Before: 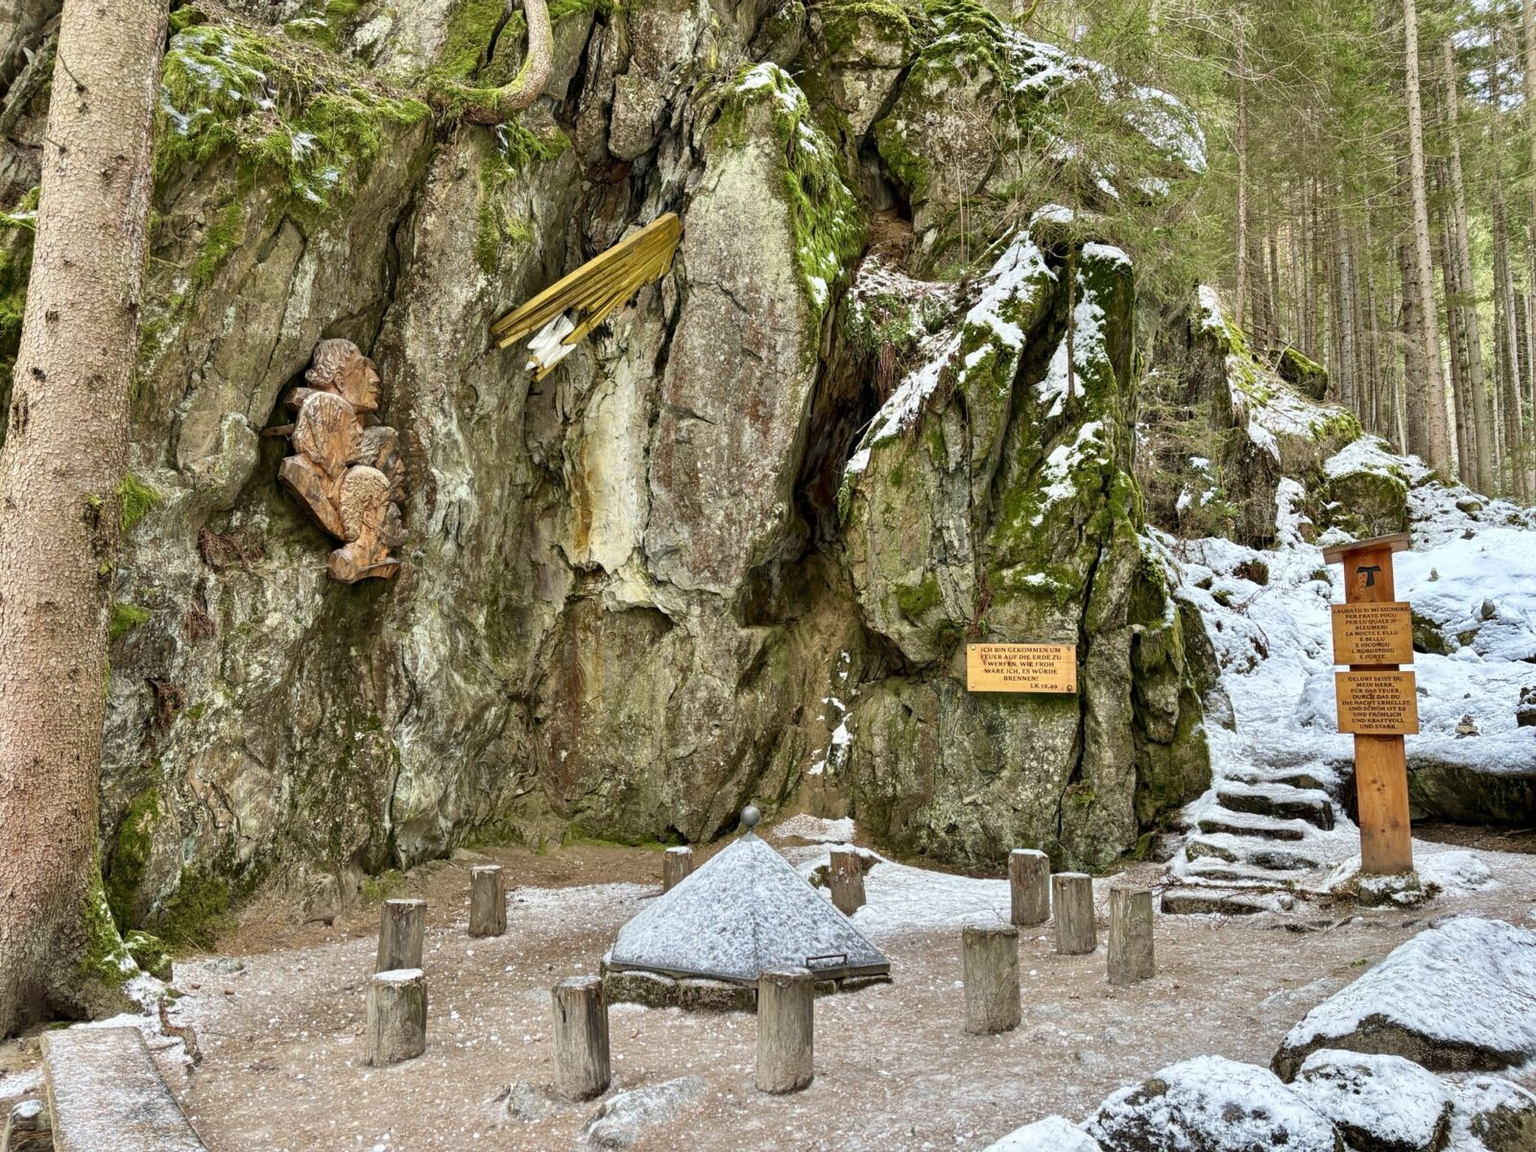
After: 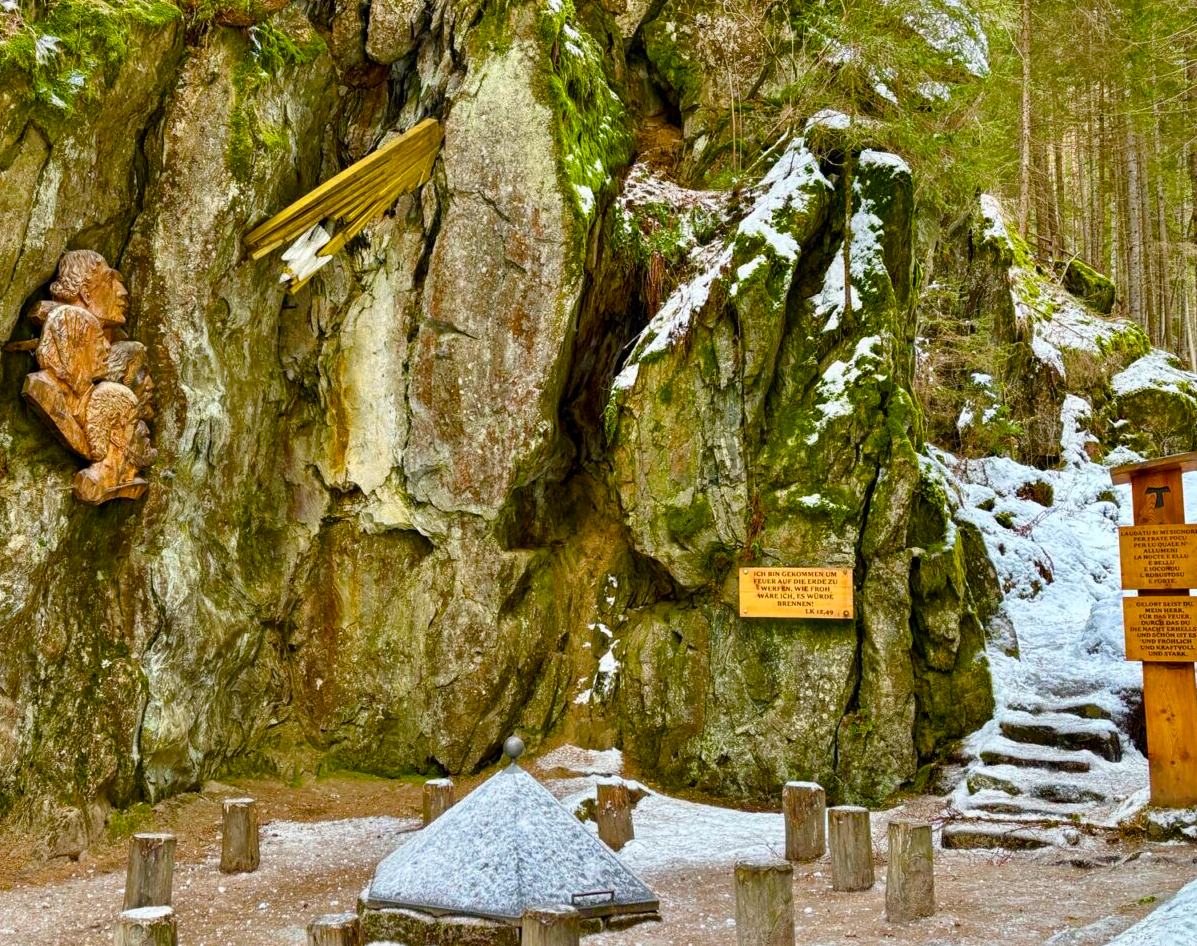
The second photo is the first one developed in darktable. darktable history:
crop: left 16.768%, top 8.653%, right 8.362%, bottom 12.485%
color balance rgb: linear chroma grading › global chroma 18.9%, perceptual saturation grading › global saturation 20%, perceptual saturation grading › highlights -25%, perceptual saturation grading › shadows 50%, global vibrance 18.93%
